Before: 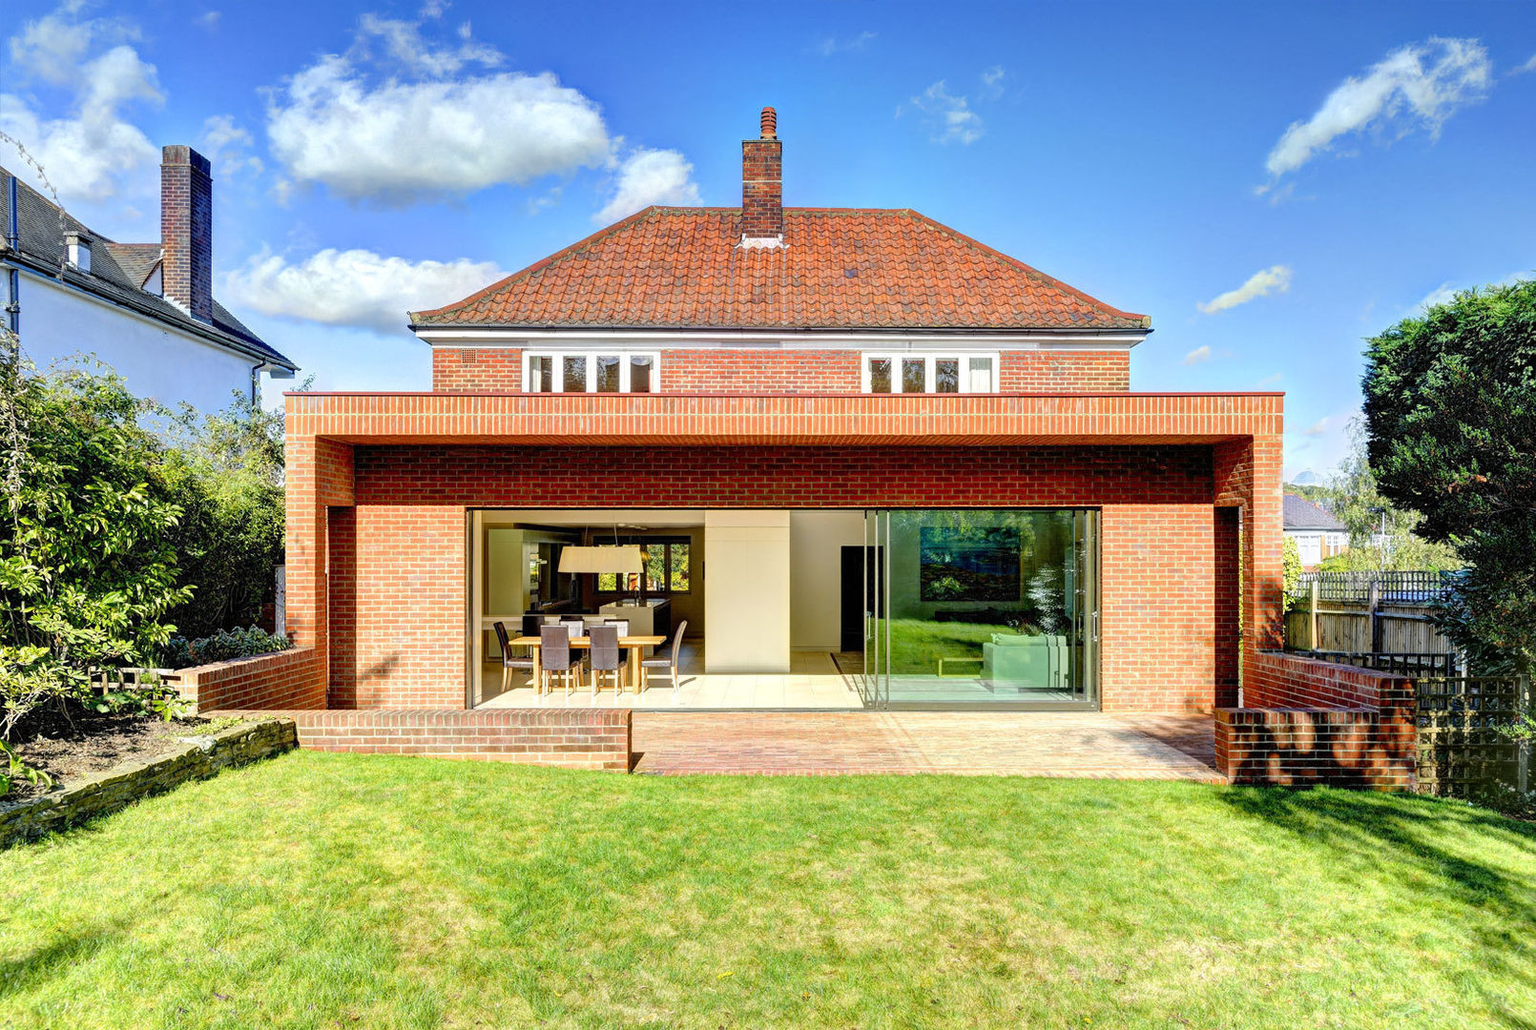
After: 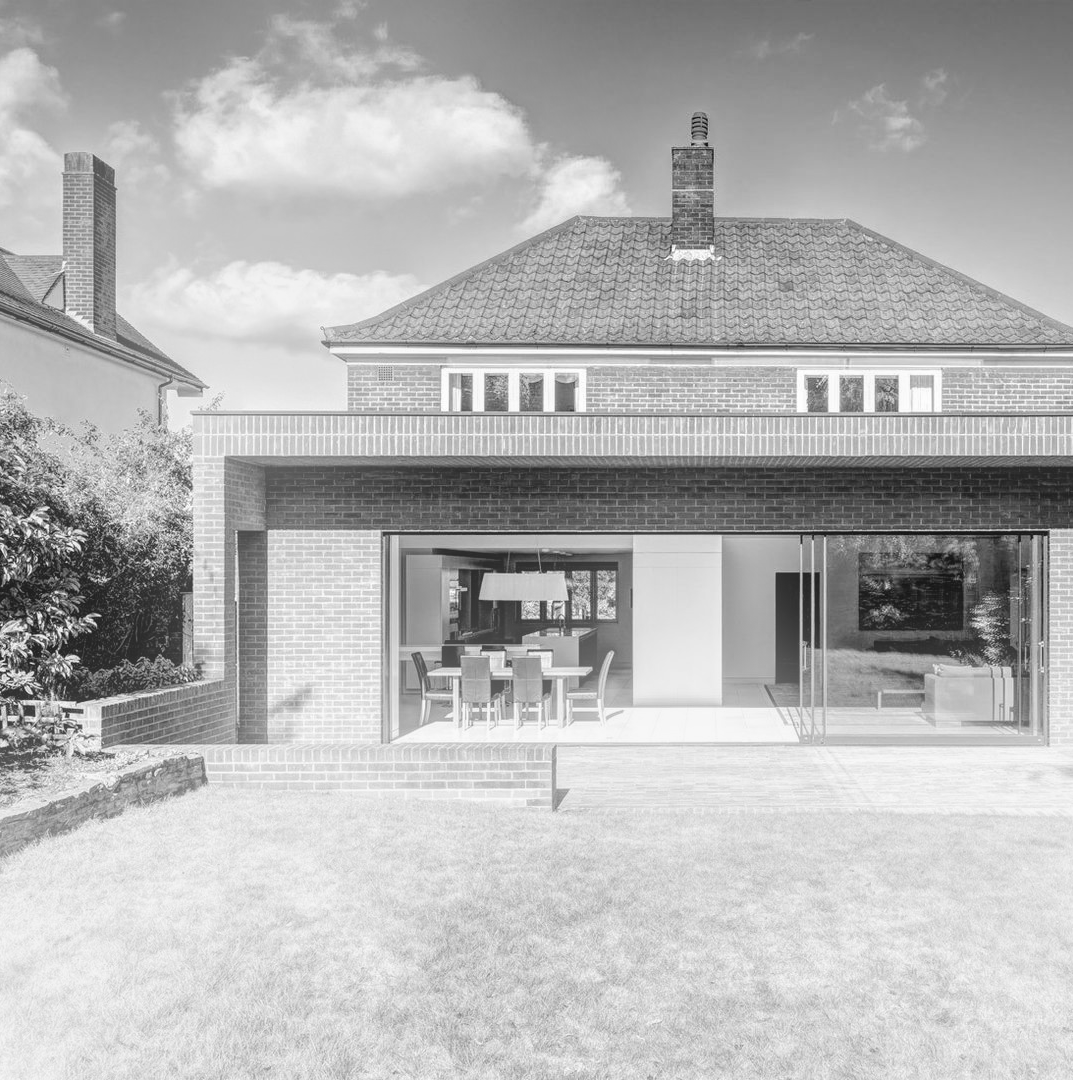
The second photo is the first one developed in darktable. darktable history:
monochrome: a 73.58, b 64.21
bloom: on, module defaults
local contrast: highlights 83%, shadows 81%
crop and rotate: left 6.617%, right 26.717%
exposure: black level correction 0.002, compensate highlight preservation false
